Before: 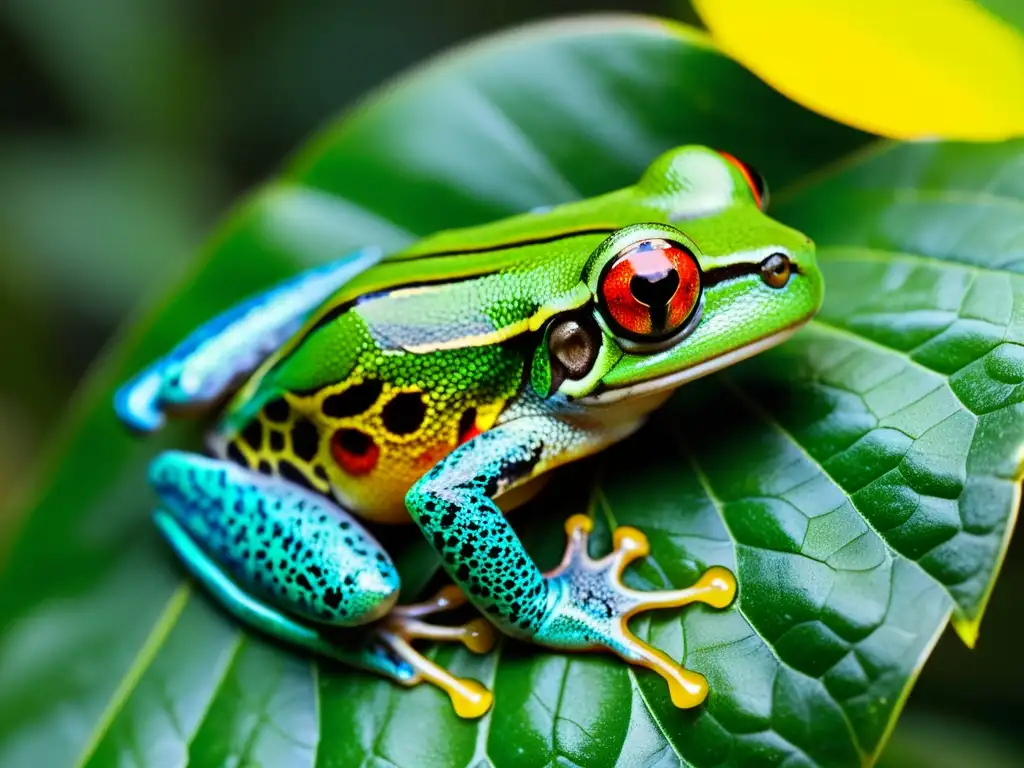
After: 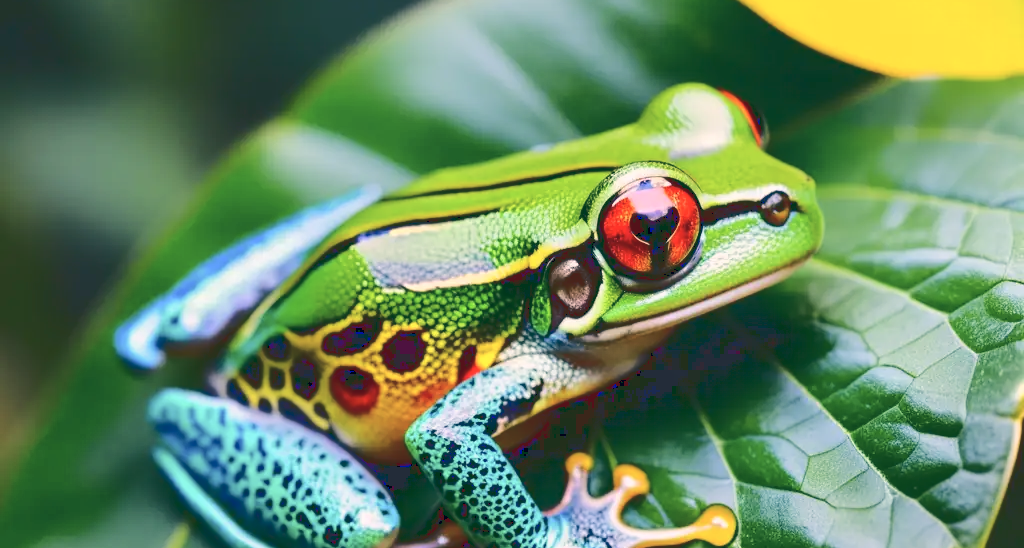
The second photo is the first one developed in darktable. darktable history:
base curve: curves: ch0 [(0, 0.024) (0.055, 0.065) (0.121, 0.166) (0.236, 0.319) (0.693, 0.726) (1, 1)]
crop and rotate: top 8.154%, bottom 20.423%
color correction: highlights a* 14.25, highlights b* 5.75, shadows a* -4.96, shadows b* -15.25, saturation 0.838
